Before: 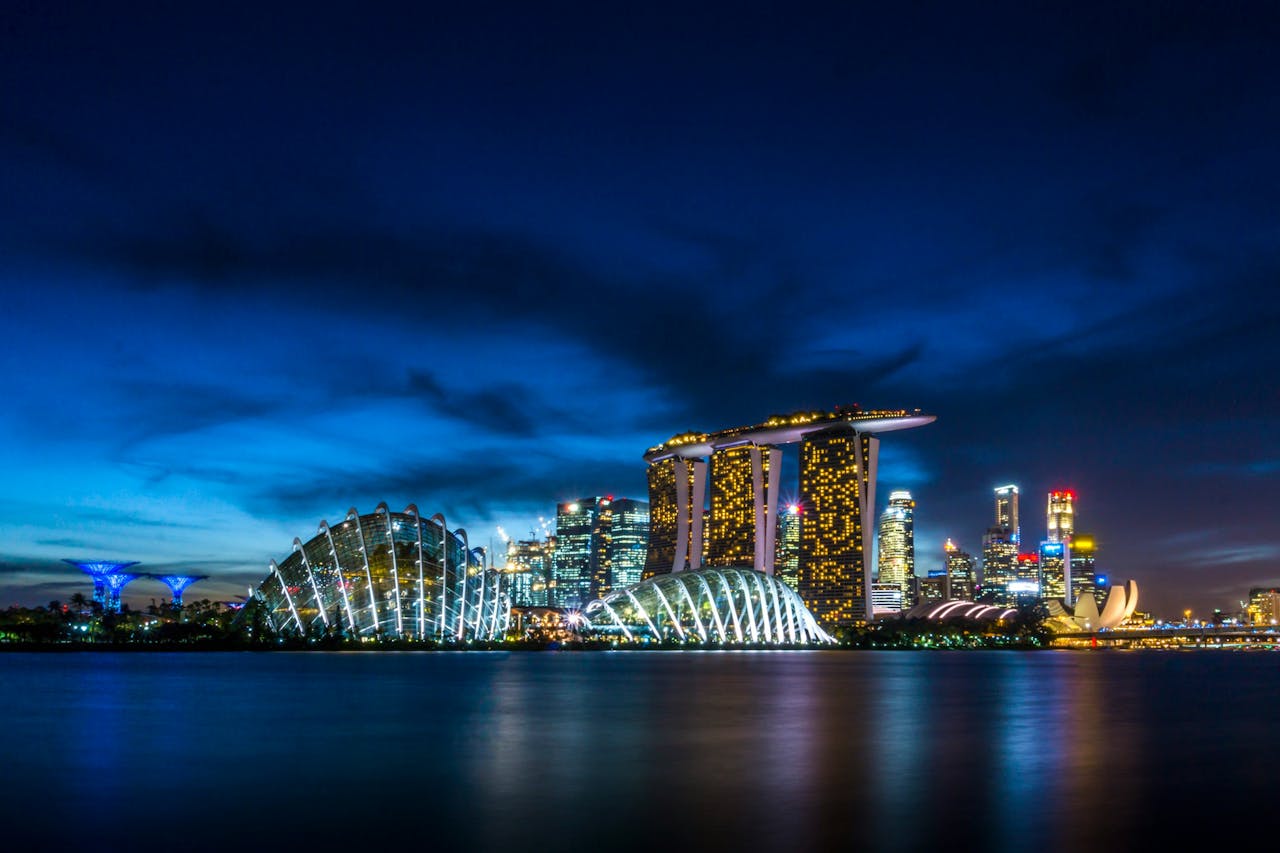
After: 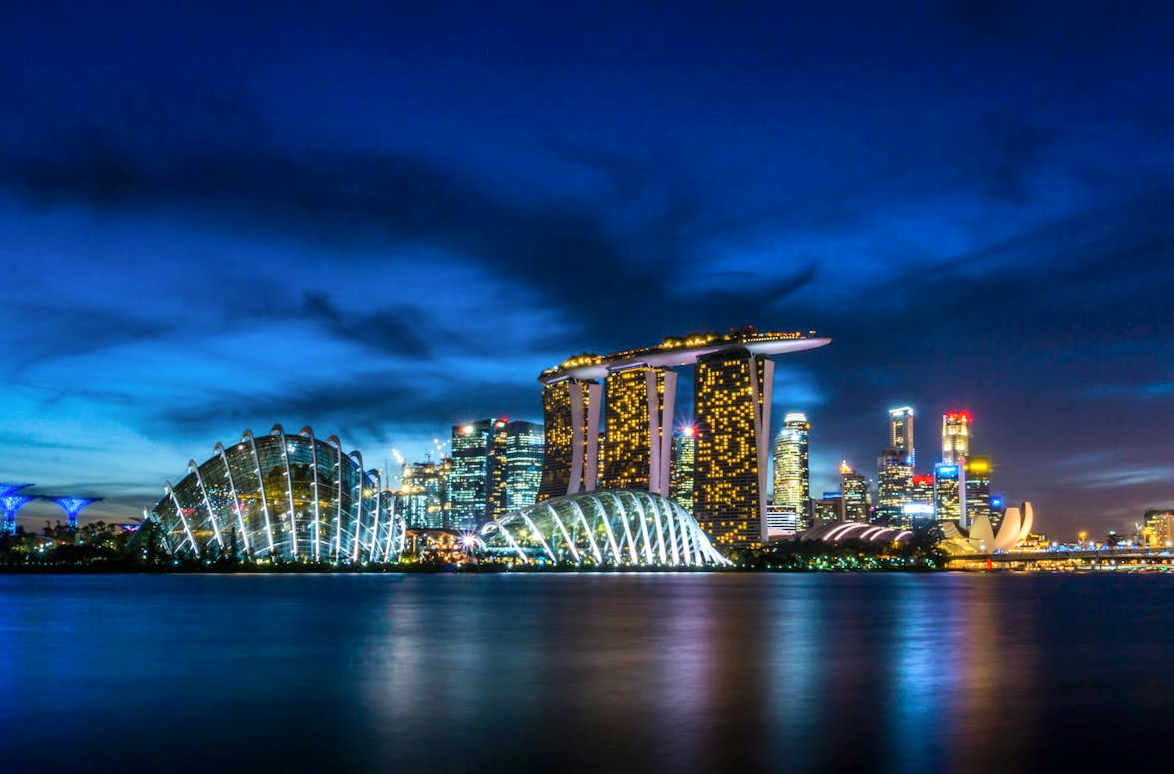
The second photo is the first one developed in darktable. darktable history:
crop and rotate: left 8.235%, top 9.19%
shadows and highlights: highlights 71.67, soften with gaussian
